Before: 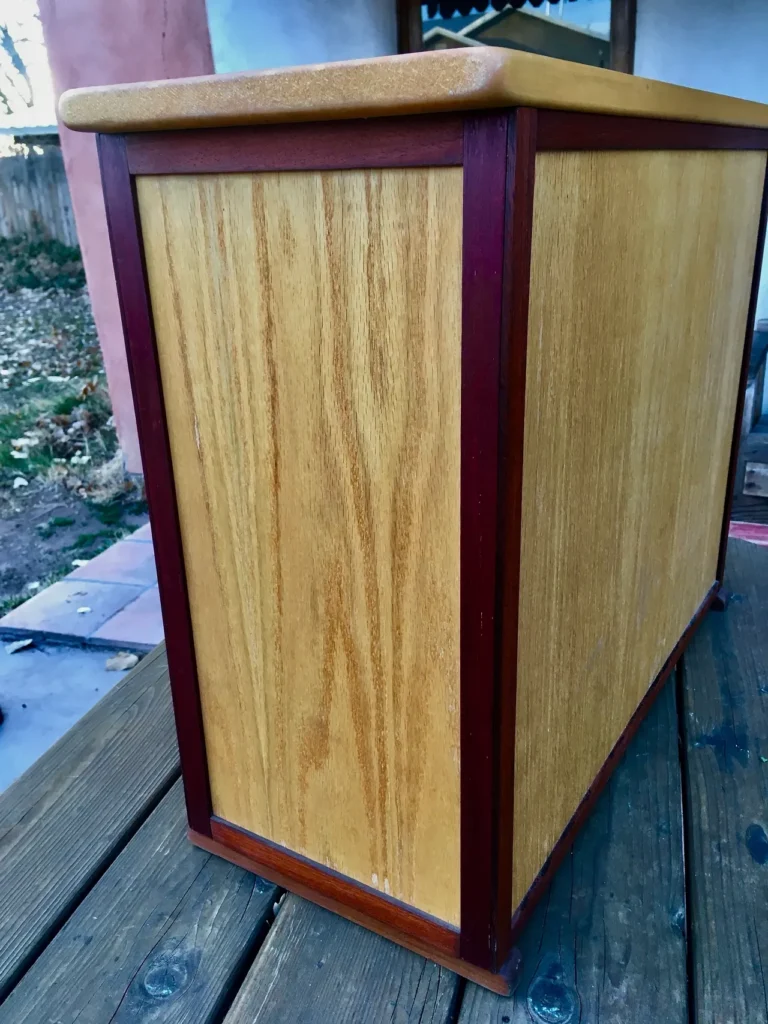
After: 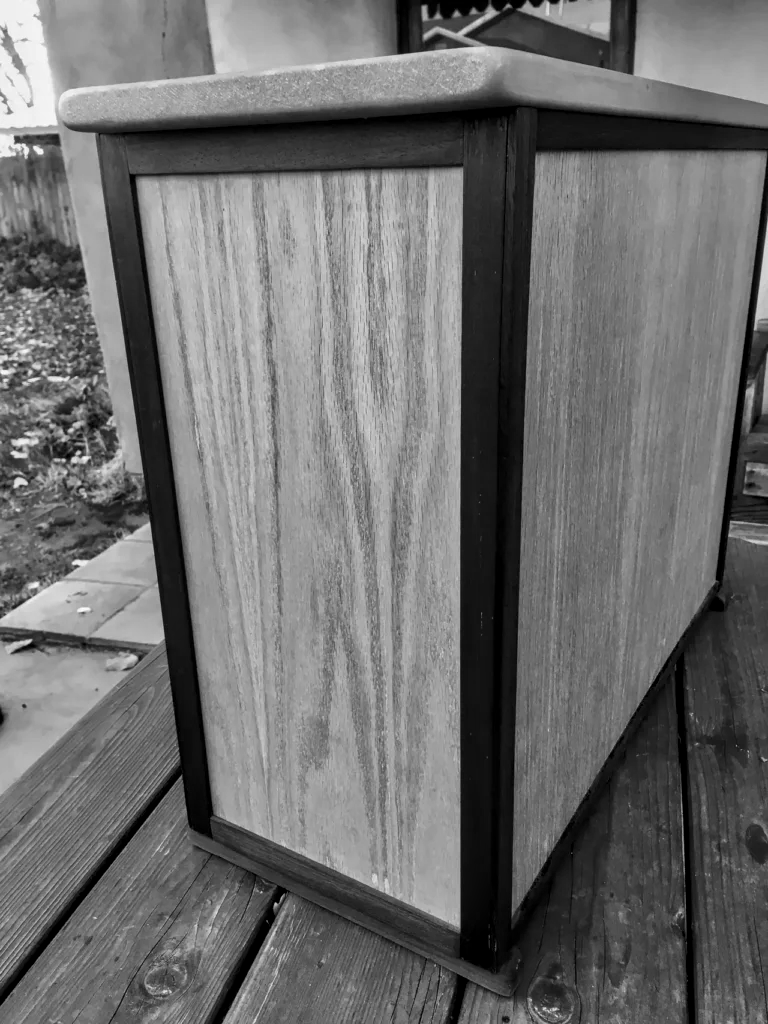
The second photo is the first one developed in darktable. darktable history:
local contrast: on, module defaults
contrast equalizer: y [[0.5 ×6], [0.5 ×6], [0.5 ×6], [0 ×6], [0, 0, 0, 0.581, 0.011, 0]]
monochrome: a 16.01, b -2.65, highlights 0.52
